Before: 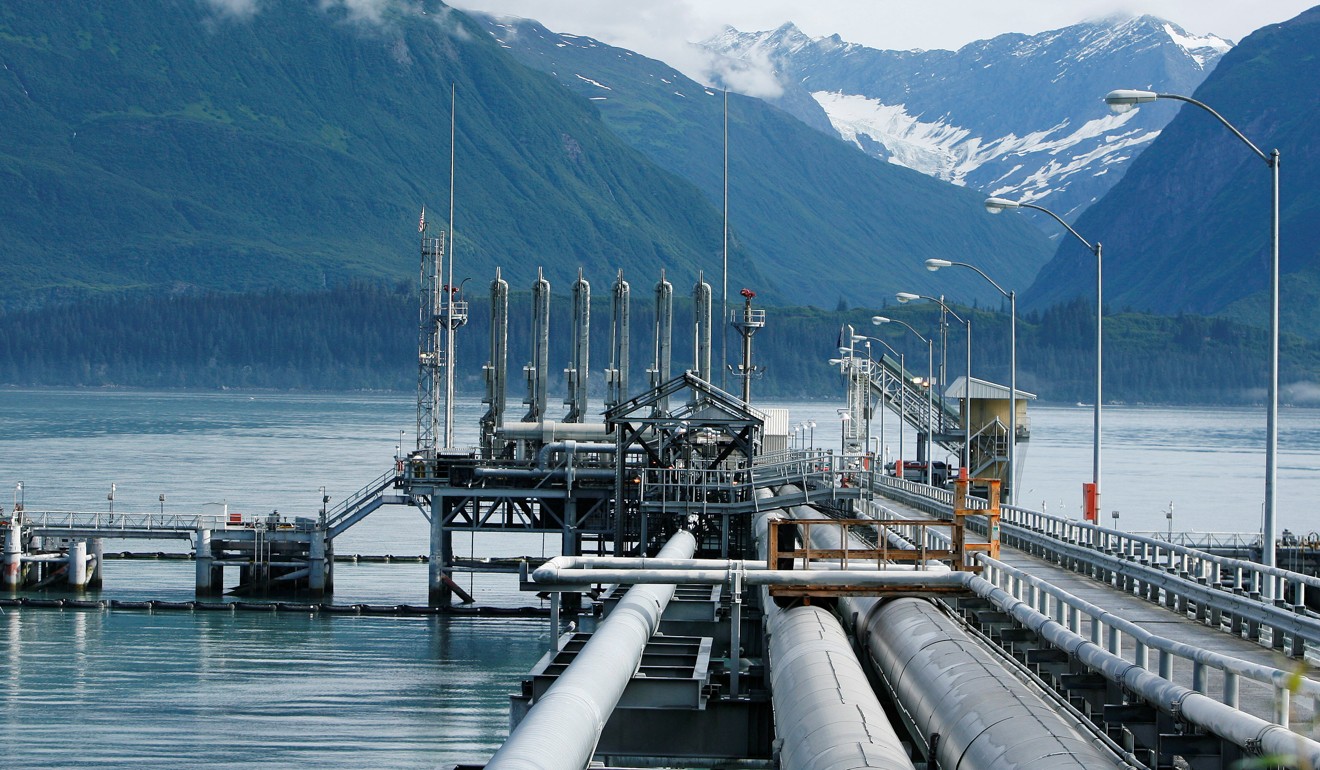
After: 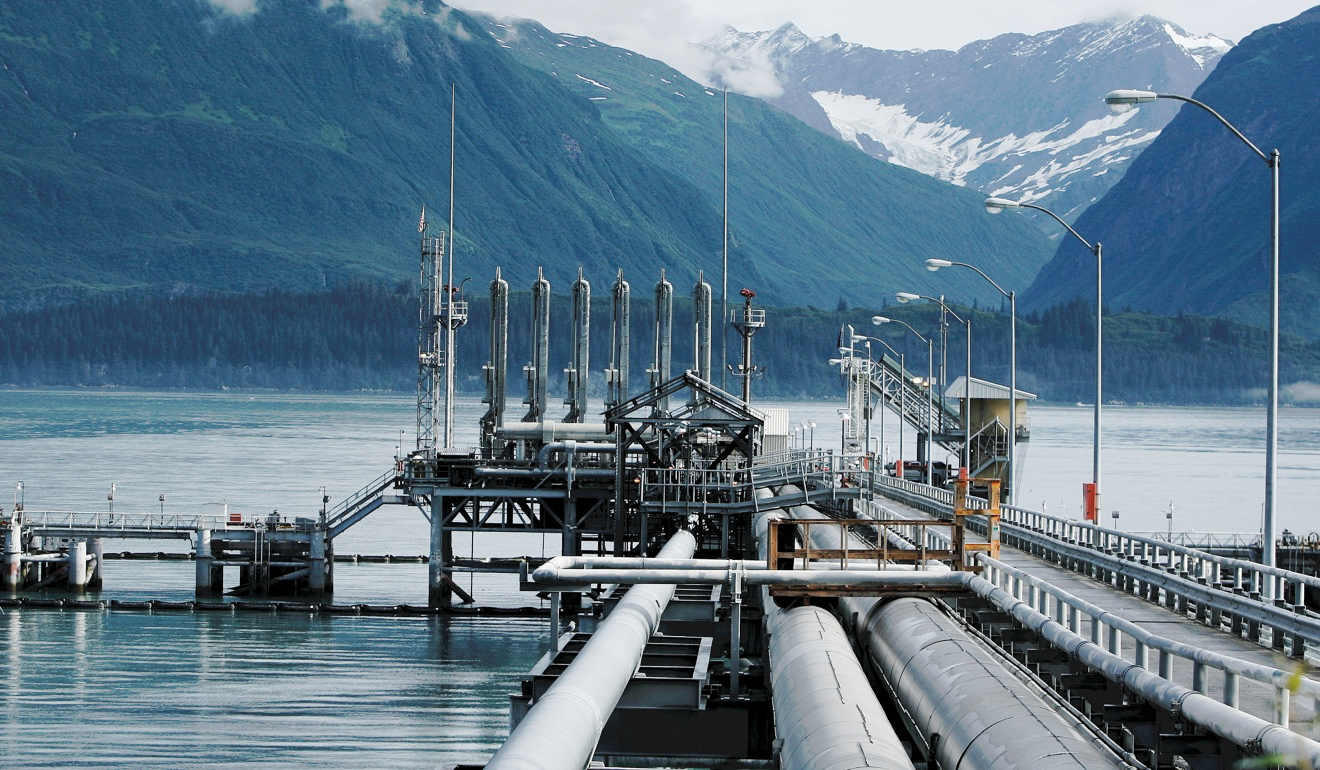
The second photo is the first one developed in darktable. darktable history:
levels: levels [0.116, 0.574, 1]
tone curve: curves: ch0 [(0, 0) (0.003, 0.055) (0.011, 0.111) (0.025, 0.126) (0.044, 0.169) (0.069, 0.215) (0.1, 0.199) (0.136, 0.207) (0.177, 0.259) (0.224, 0.327) (0.277, 0.361) (0.335, 0.431) (0.399, 0.501) (0.468, 0.589) (0.543, 0.683) (0.623, 0.73) (0.709, 0.796) (0.801, 0.863) (0.898, 0.921) (1, 1)], preserve colors none
shadows and highlights: shadows 4.1, highlights -17.6, soften with gaussian
